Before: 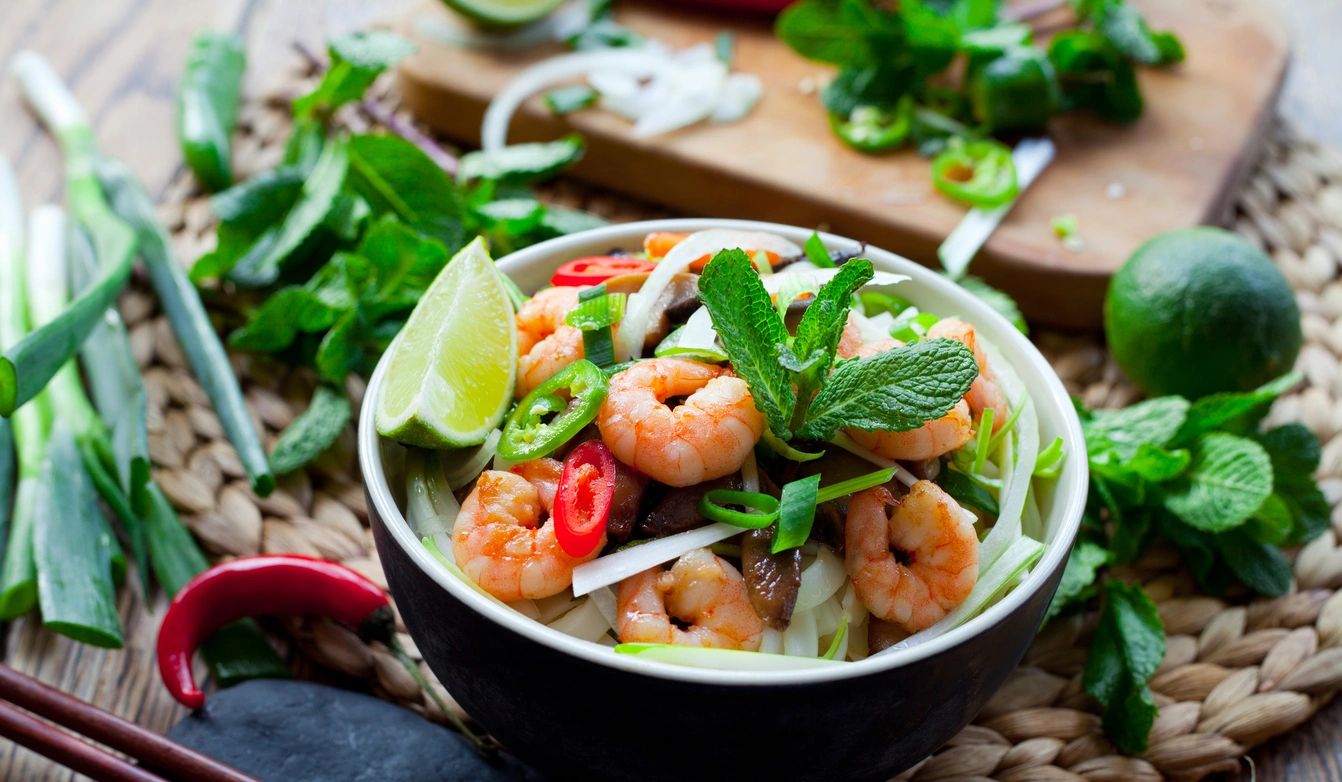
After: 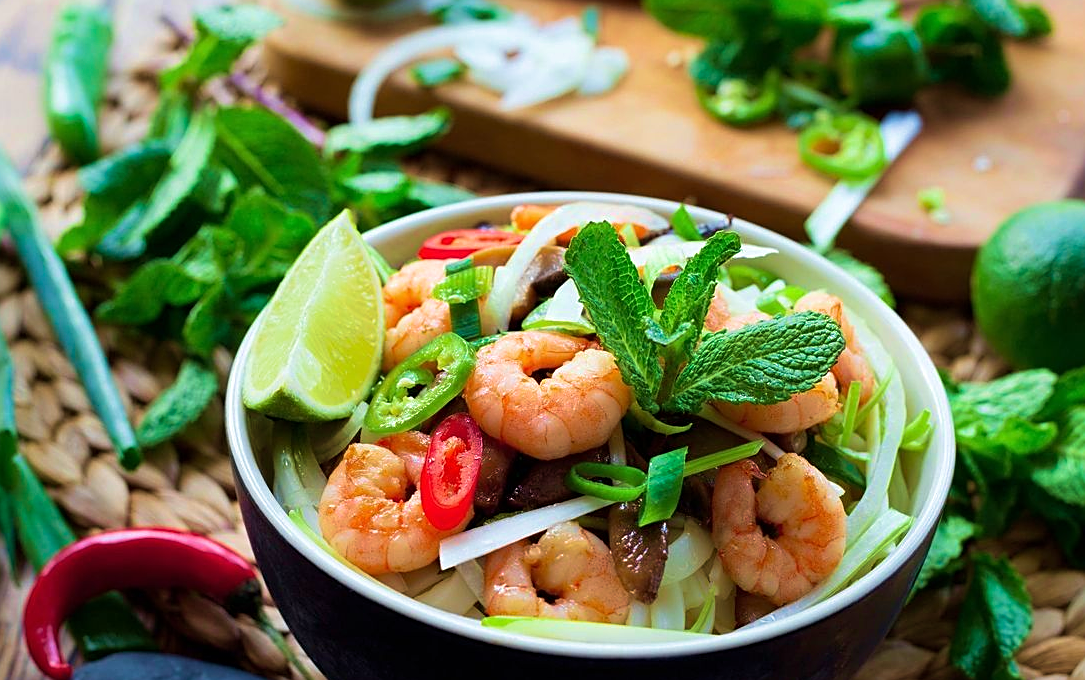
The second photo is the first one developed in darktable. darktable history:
crop: left 9.929%, top 3.475%, right 9.188%, bottom 9.529%
sharpen: on, module defaults
velvia: strength 74%
